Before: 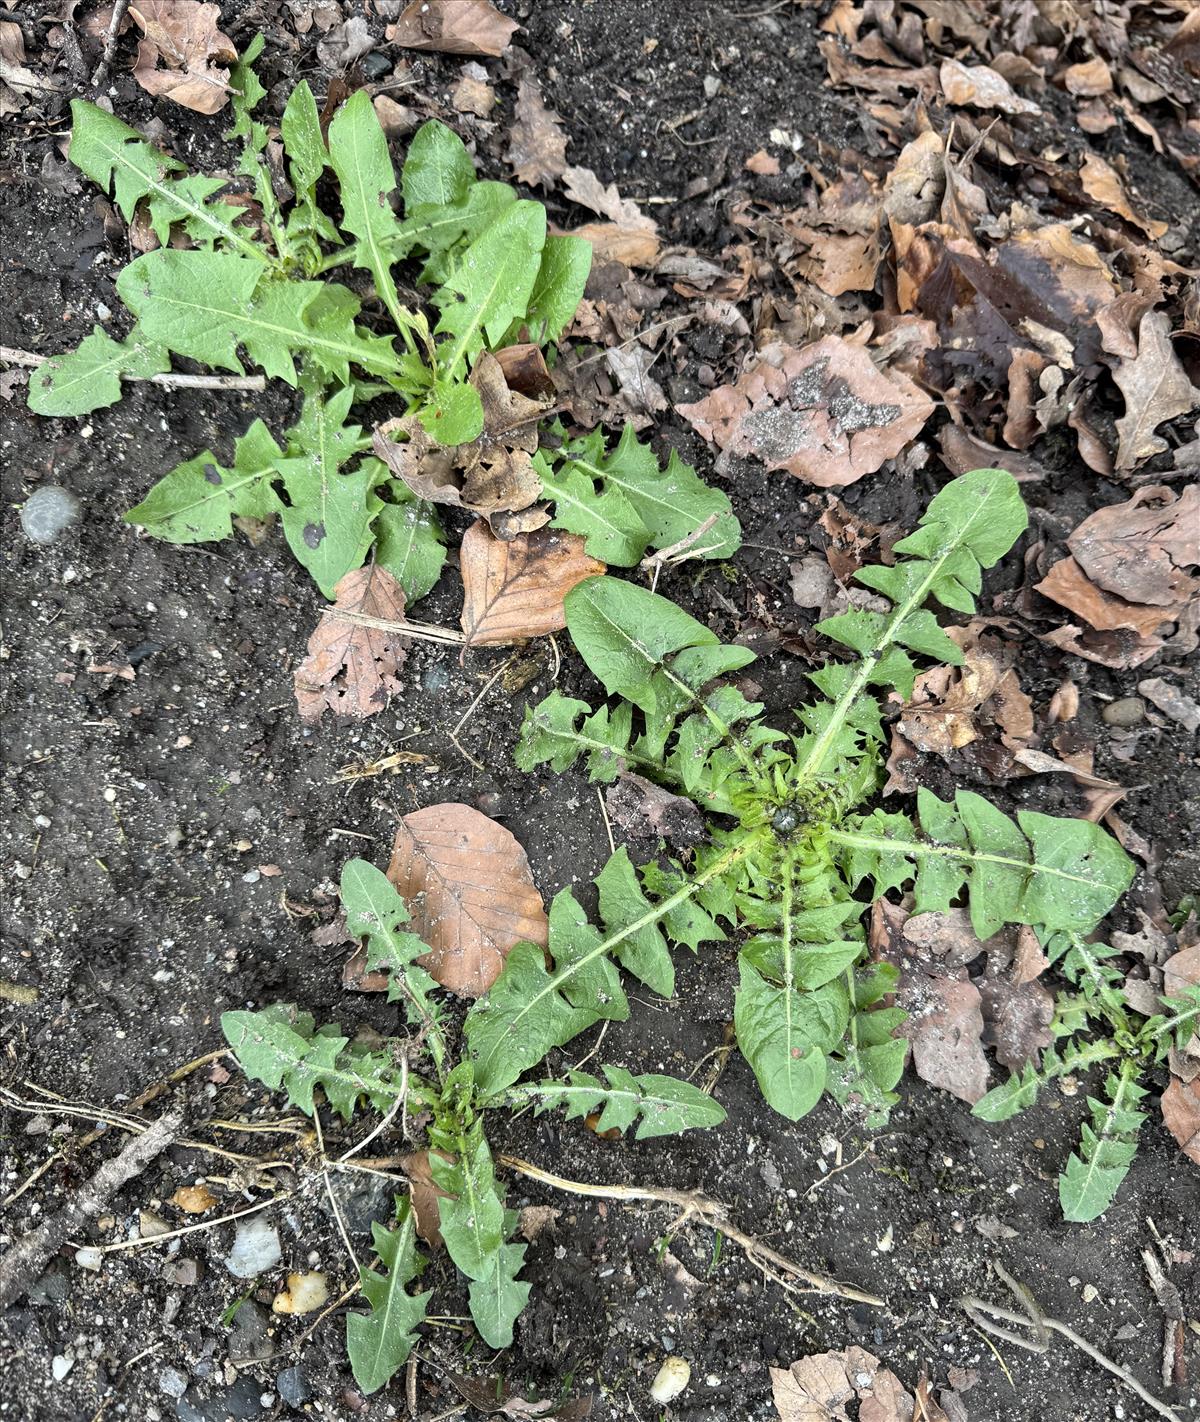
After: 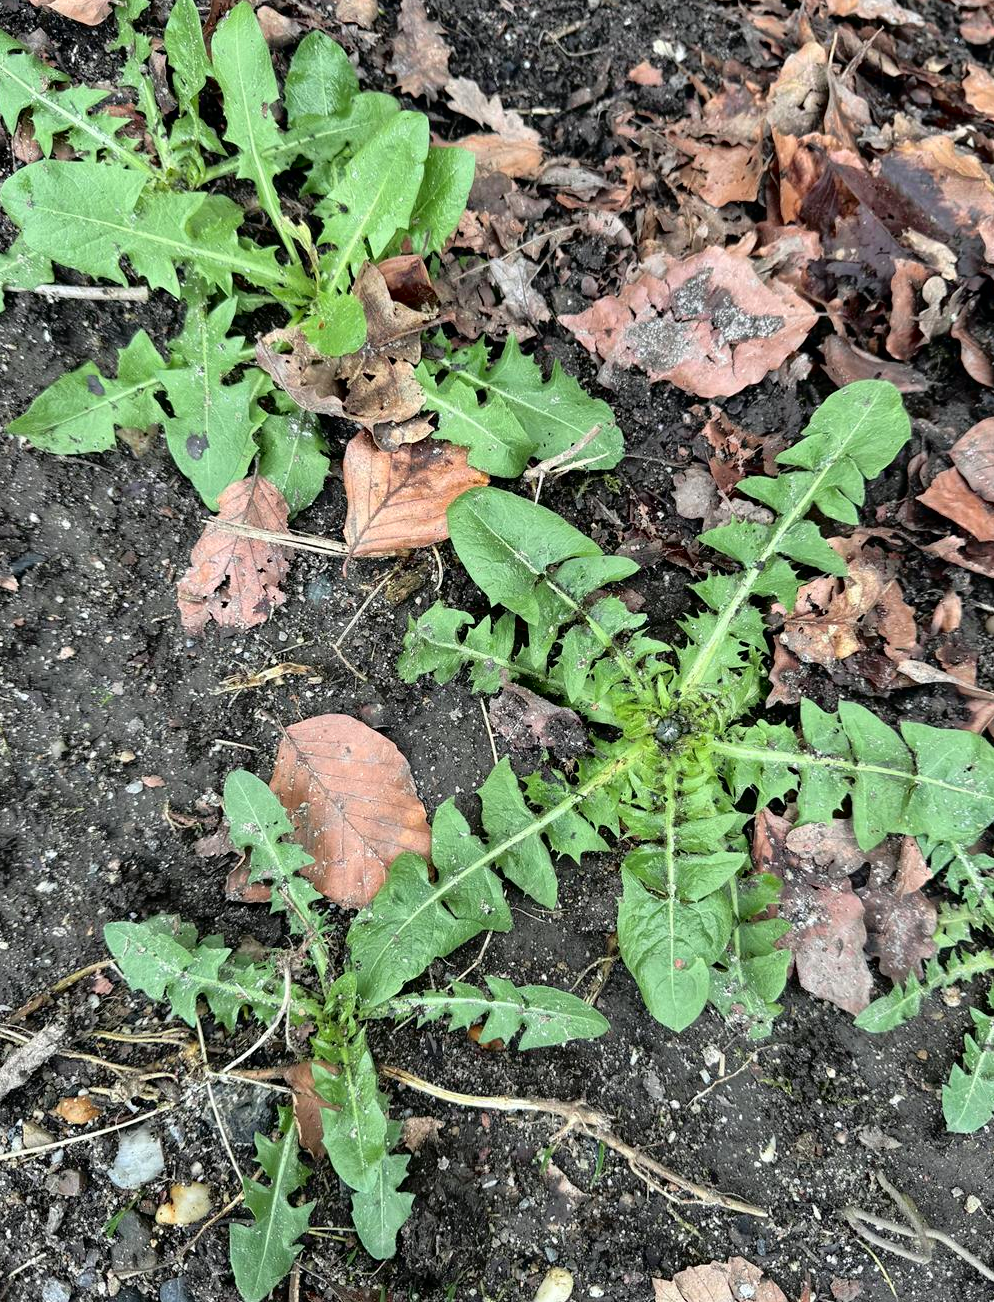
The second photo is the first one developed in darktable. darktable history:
tone curve: curves: ch0 [(0, 0) (0.126, 0.061) (0.362, 0.382) (0.498, 0.498) (0.706, 0.712) (1, 1)]; ch1 [(0, 0) (0.5, 0.497) (0.55, 0.578) (1, 1)]; ch2 [(0, 0) (0.44, 0.424) (0.489, 0.486) (0.537, 0.538) (1, 1)], color space Lab, independent channels, preserve colors none
white balance: emerald 1
crop: left 9.807%, top 6.259%, right 7.334%, bottom 2.177%
